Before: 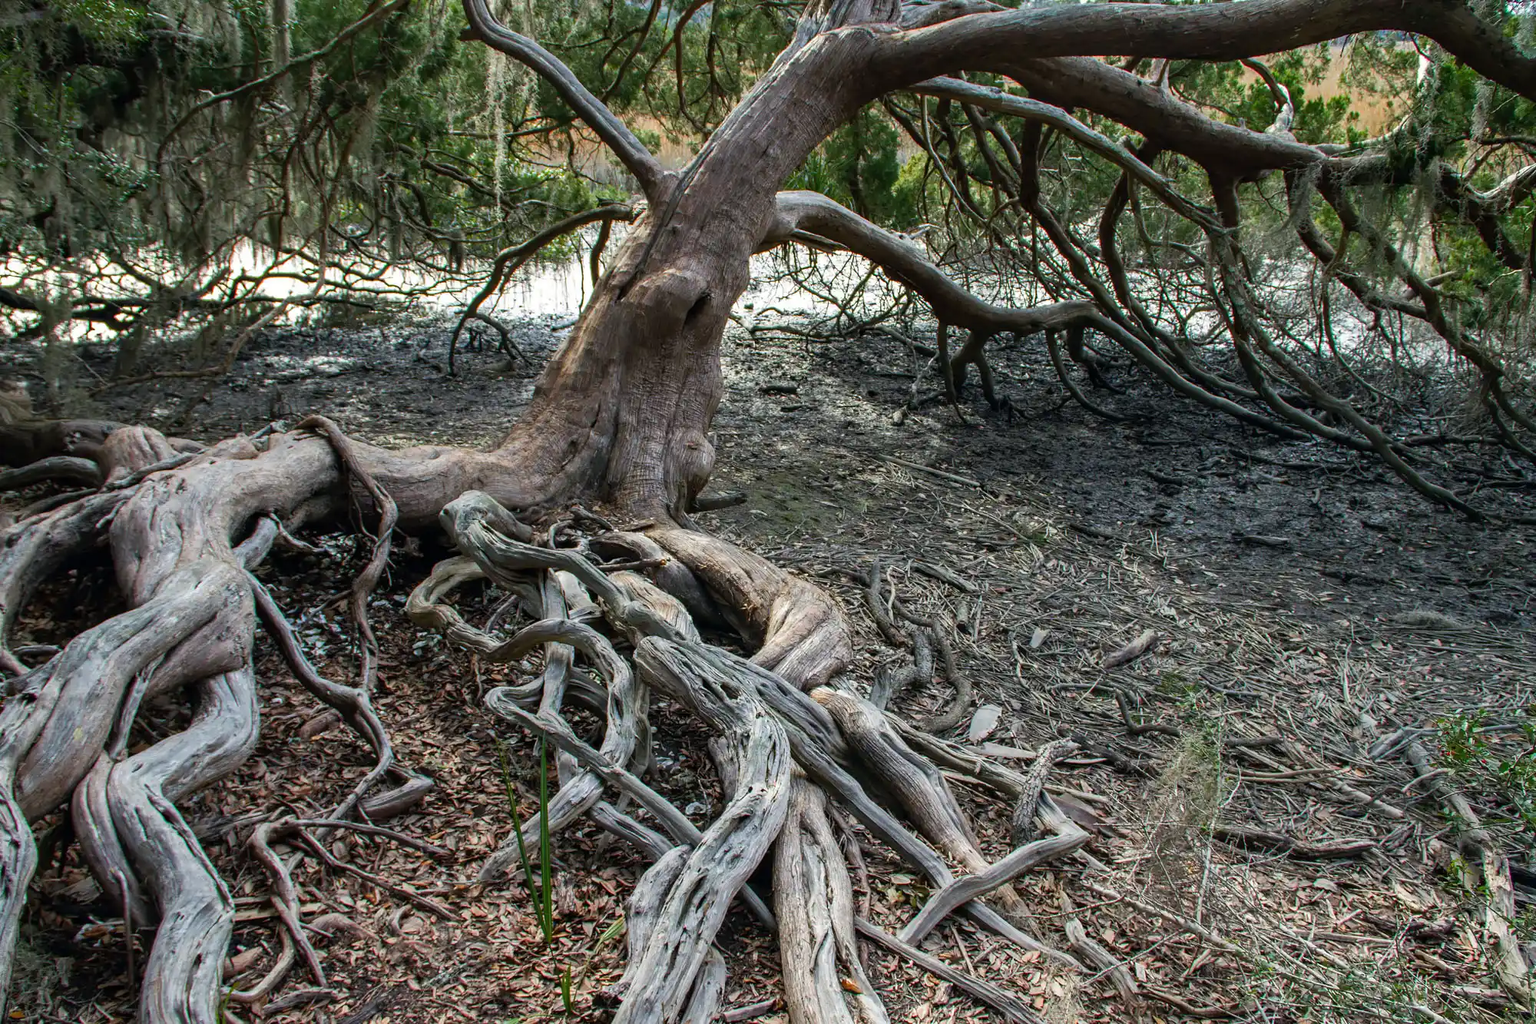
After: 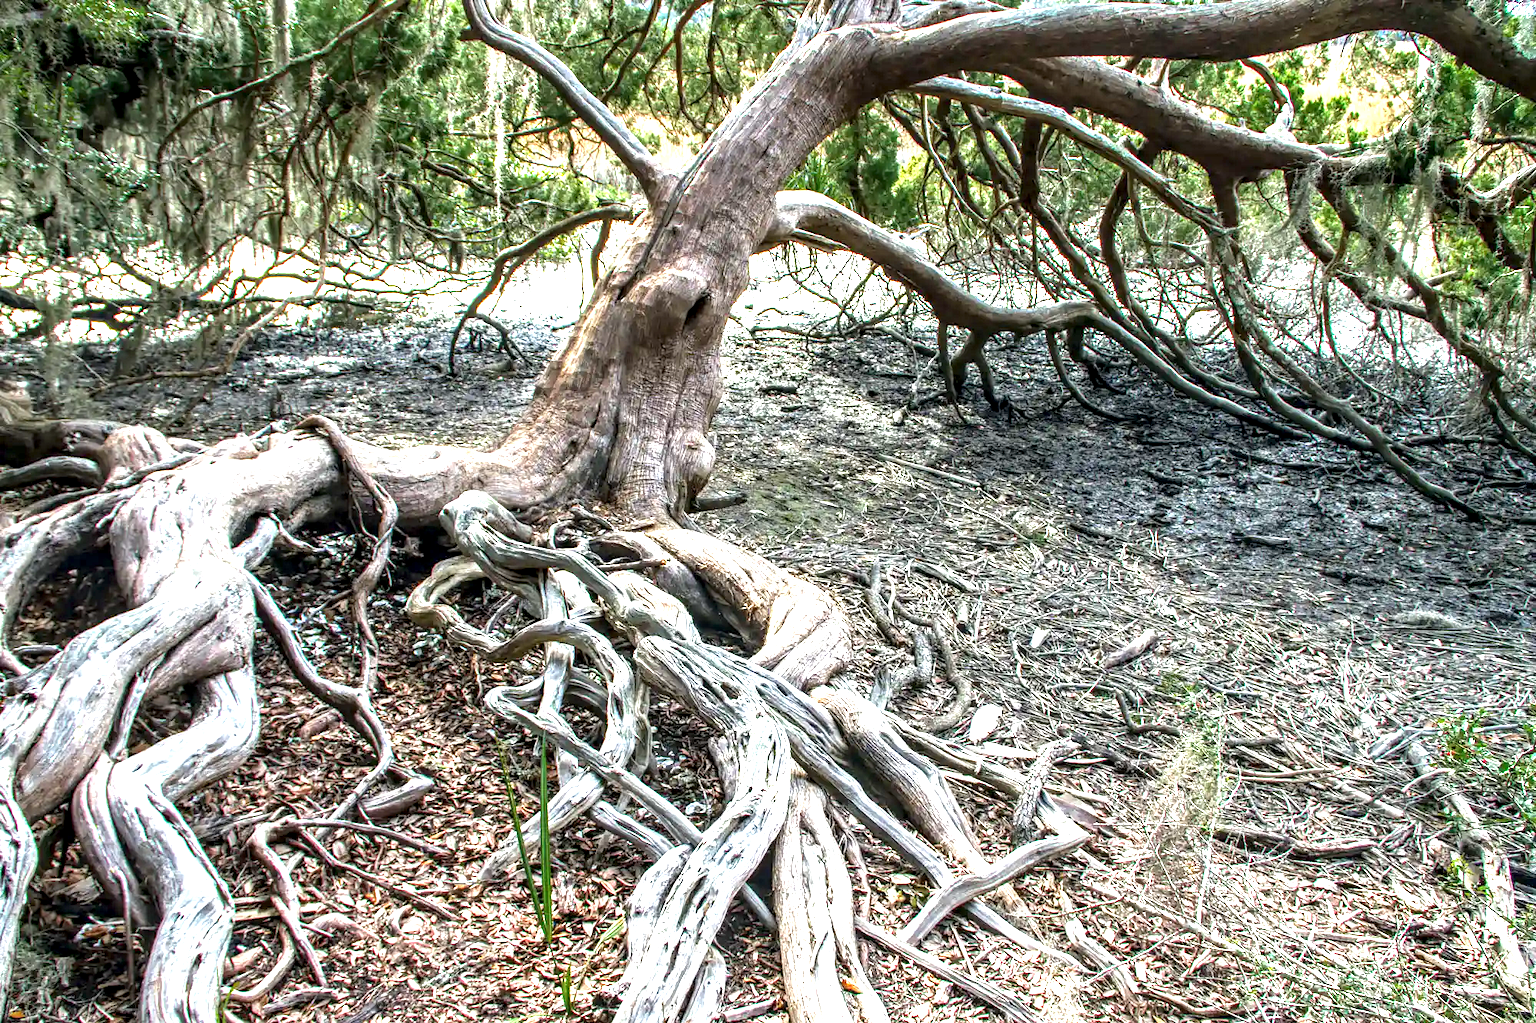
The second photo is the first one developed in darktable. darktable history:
local contrast: detail 150%
exposure: black level correction 0.001, exposure 1.735 EV, compensate highlight preservation false
tone equalizer: on, module defaults
